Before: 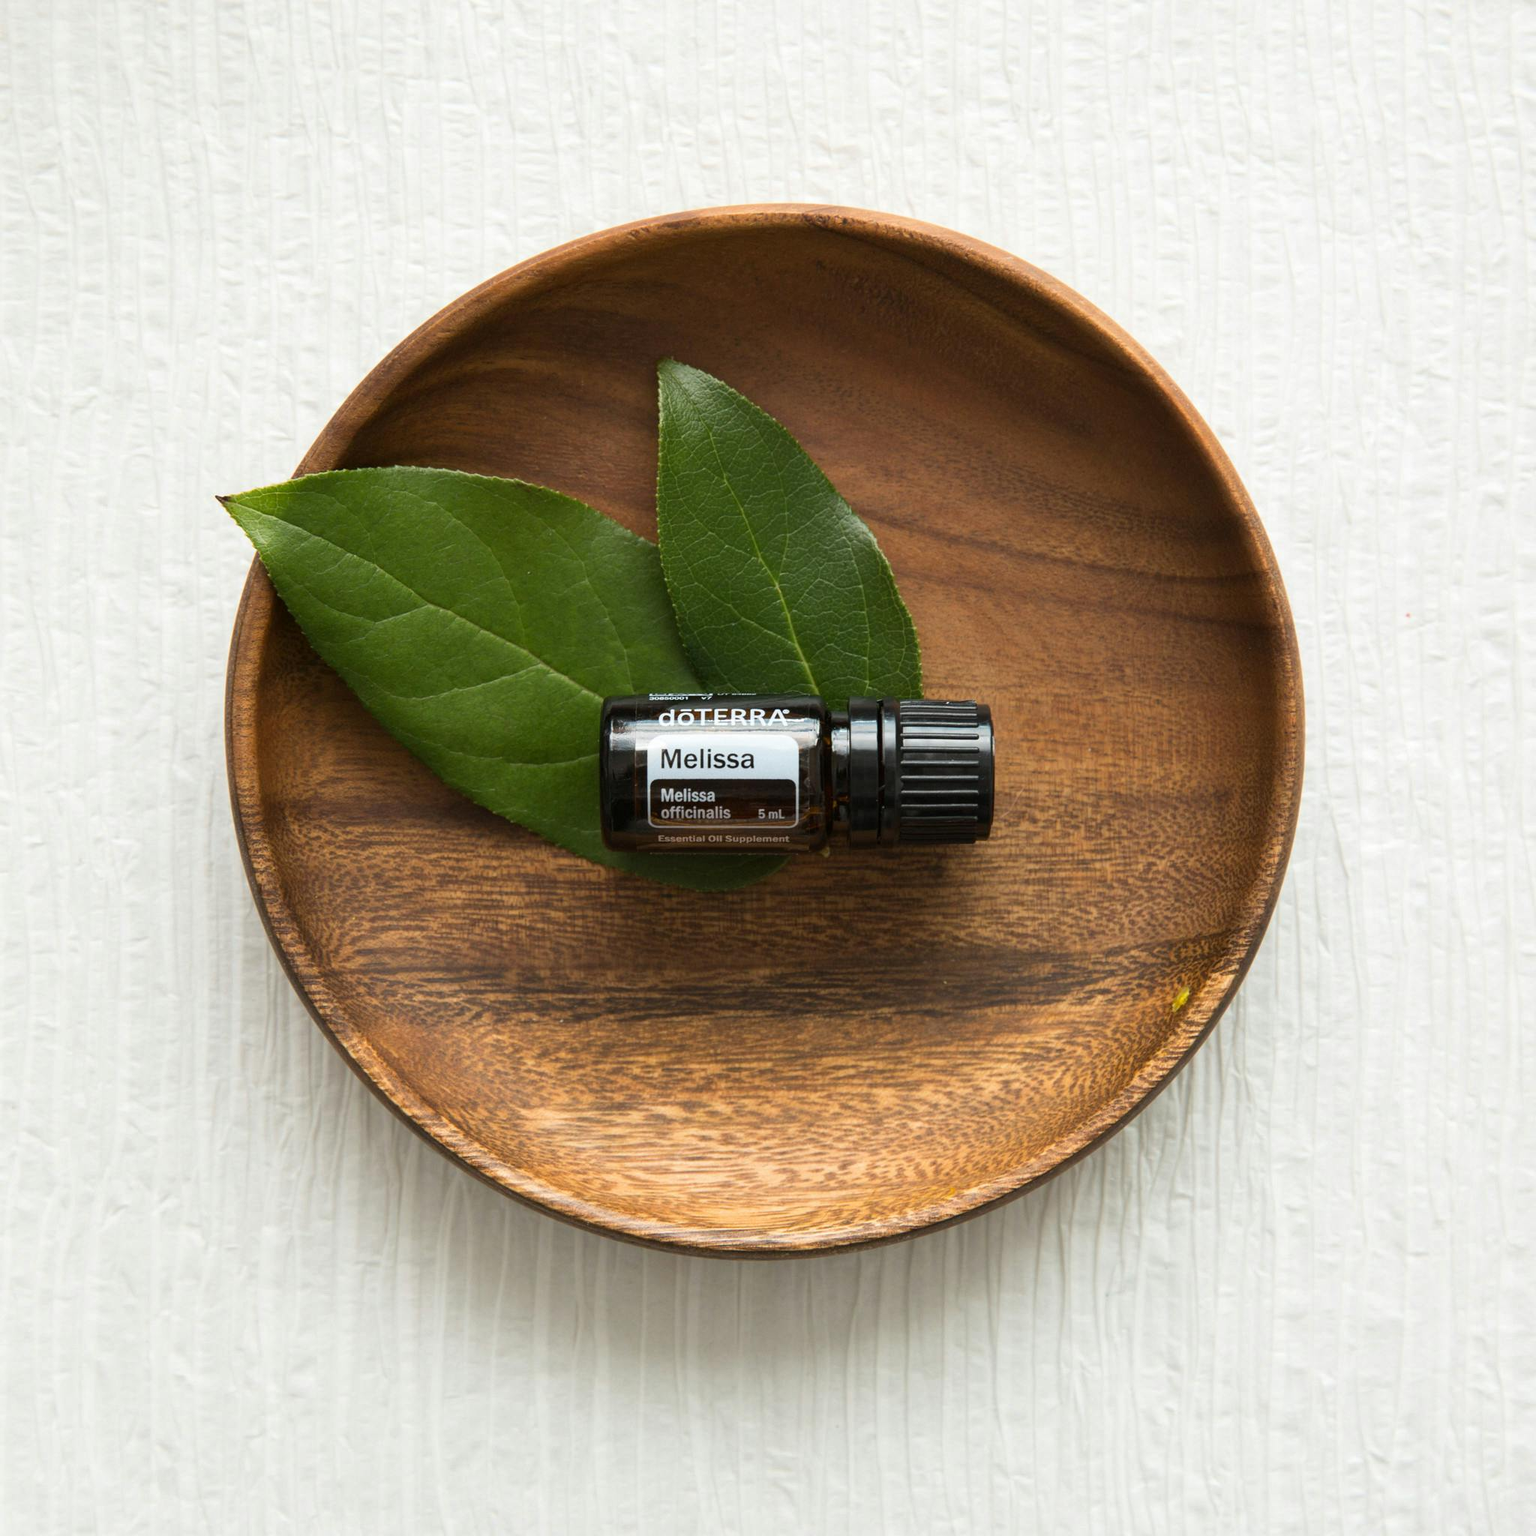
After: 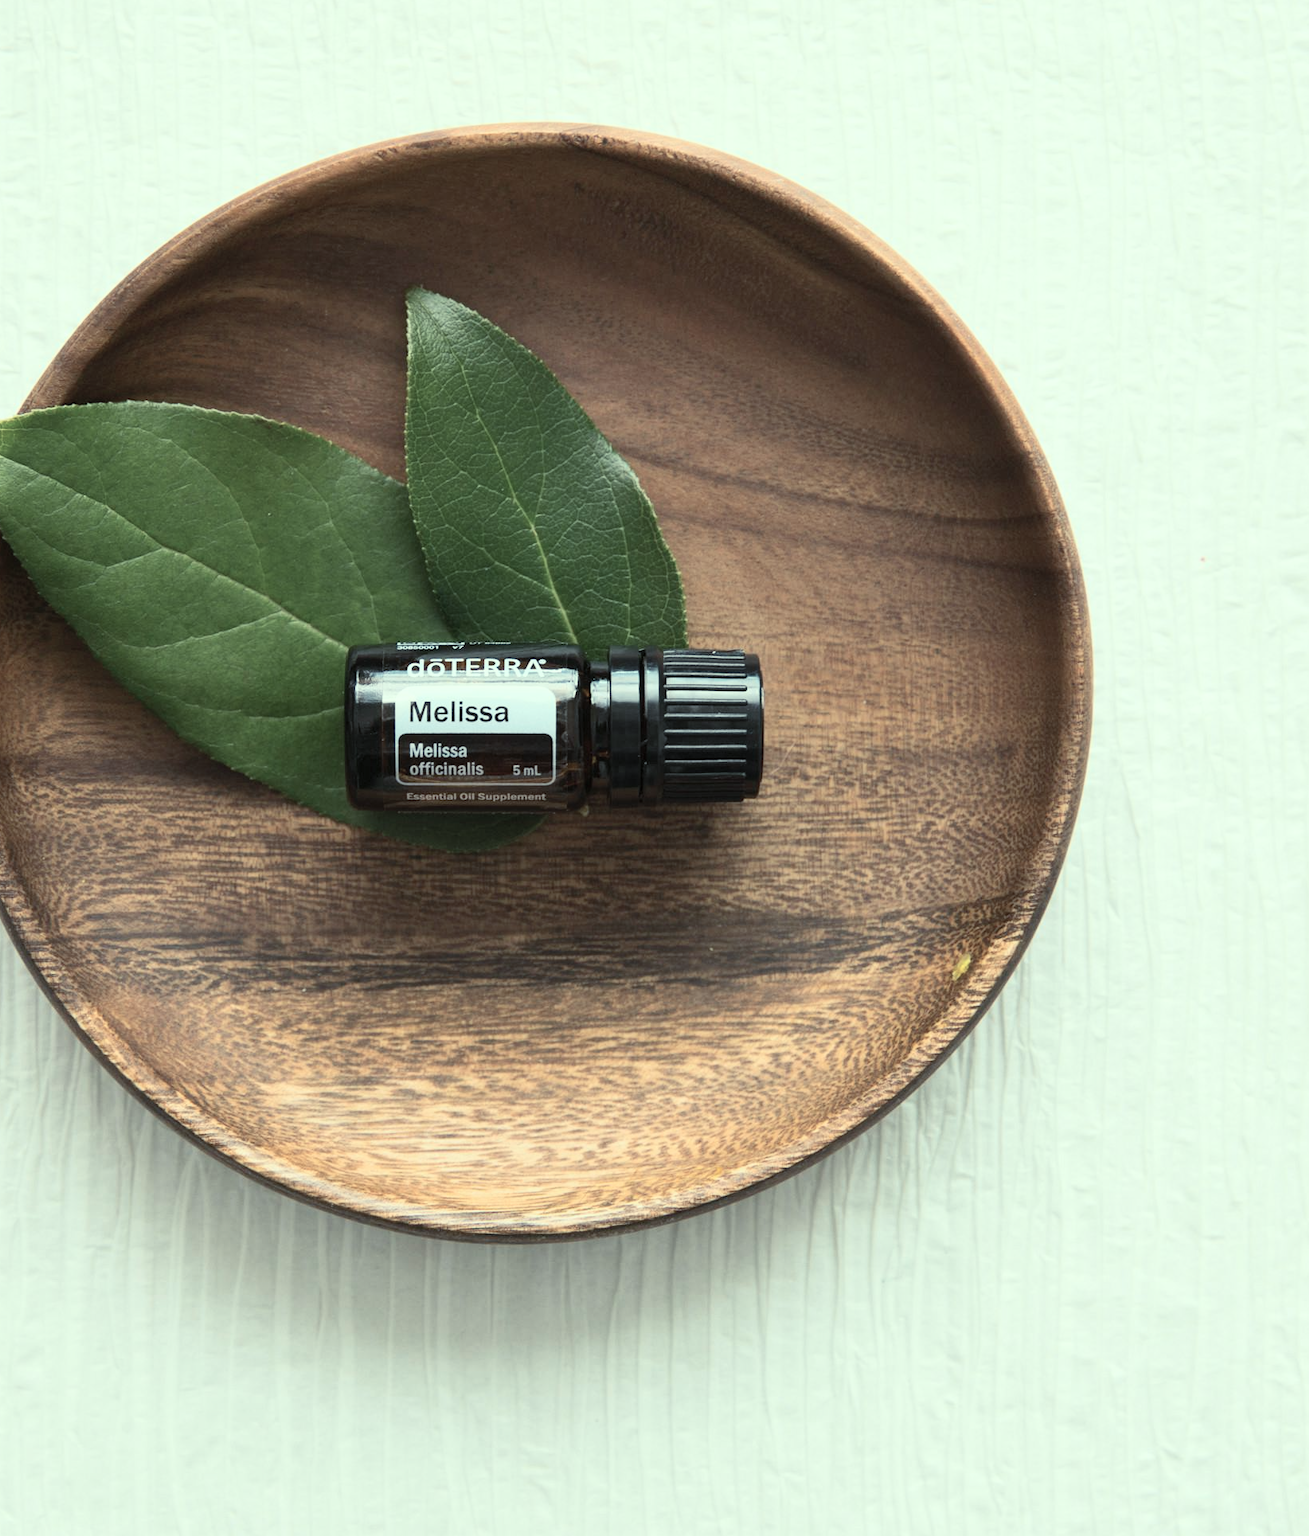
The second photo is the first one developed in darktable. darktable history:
crop and rotate: left 17.959%, top 5.771%, right 1.742%
color balance rgb: shadows lift › chroma 2%, shadows lift › hue 263°, highlights gain › chroma 8%, highlights gain › hue 84°, linear chroma grading › global chroma -15%, saturation formula JzAzBz (2021)
contrast brightness saturation: contrast 0.2, brightness 0.16, saturation 0.22
shadows and highlights: shadows 4.1, highlights -17.6, soften with gaussian
color correction: highlights a* -12.64, highlights b* -18.1, saturation 0.7
